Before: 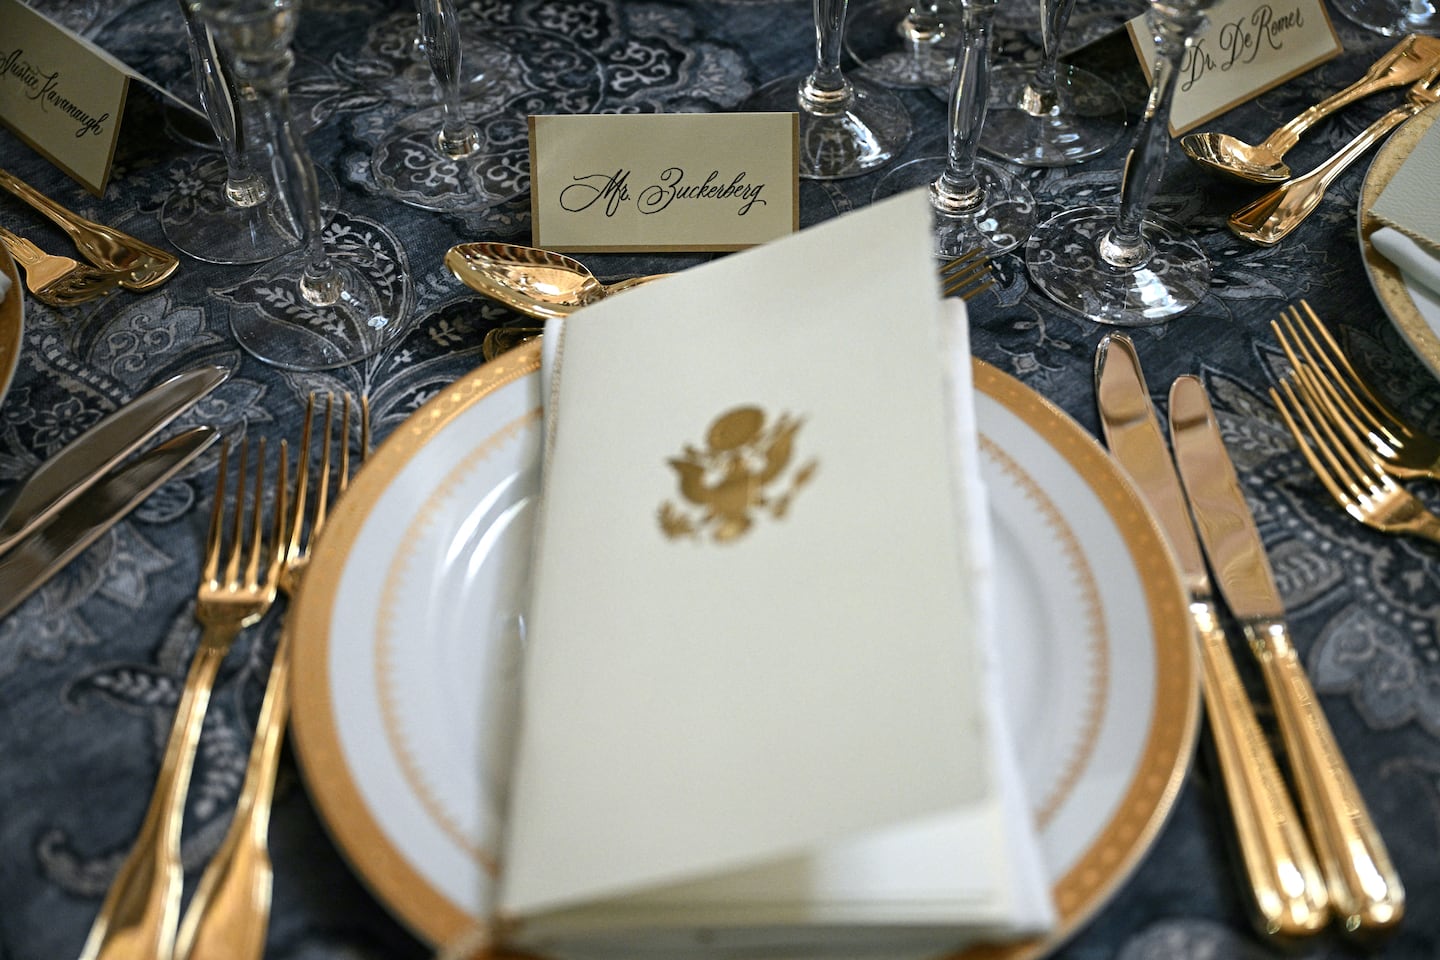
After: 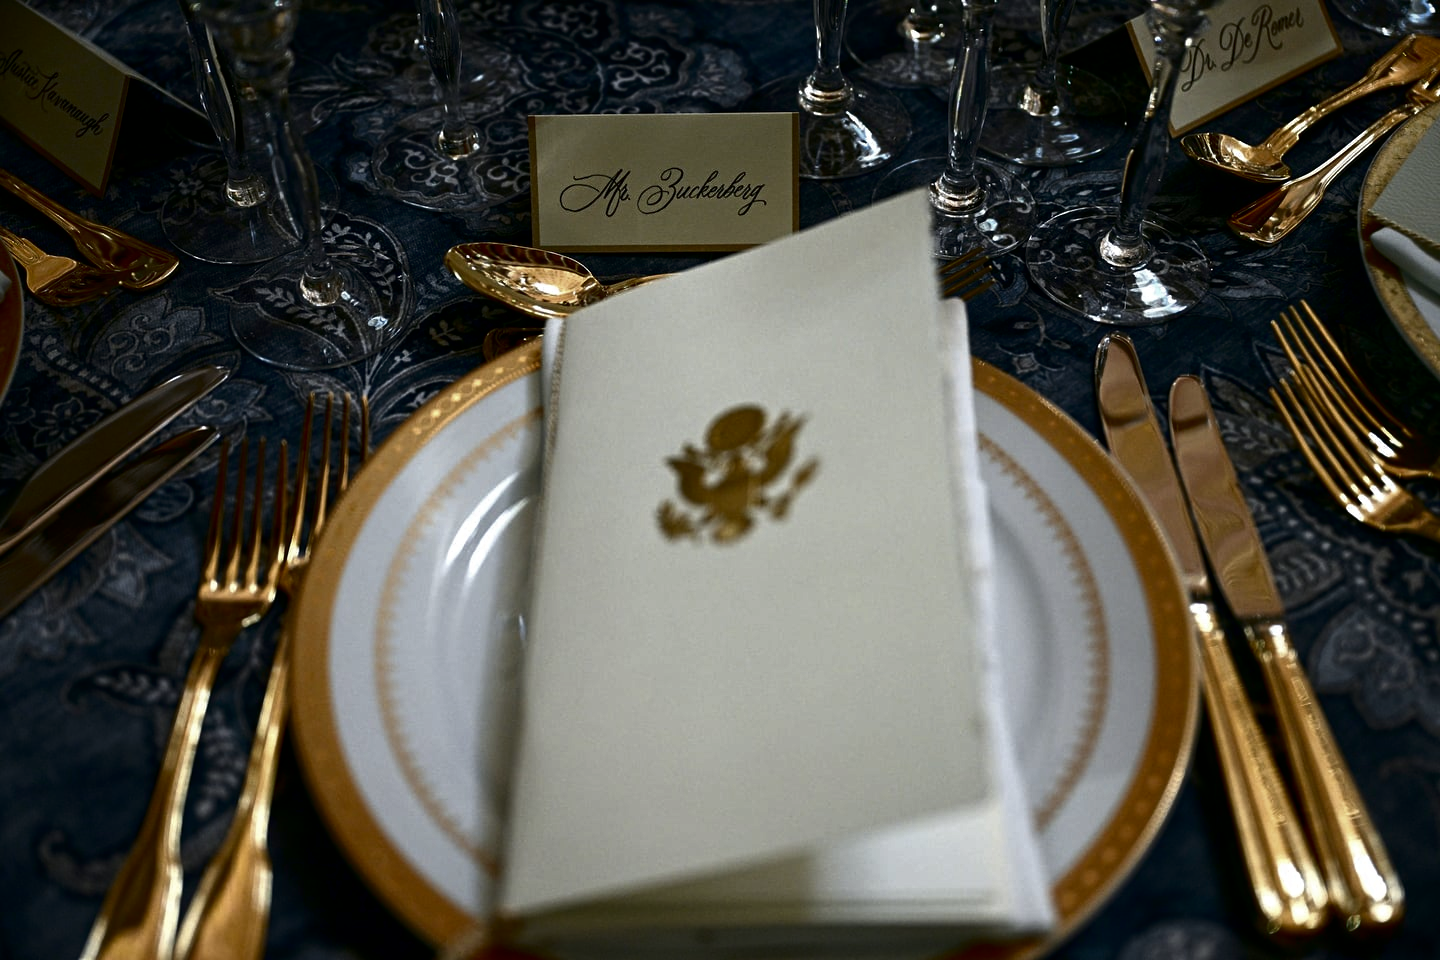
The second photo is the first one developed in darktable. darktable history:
contrast brightness saturation: brightness -0.512
